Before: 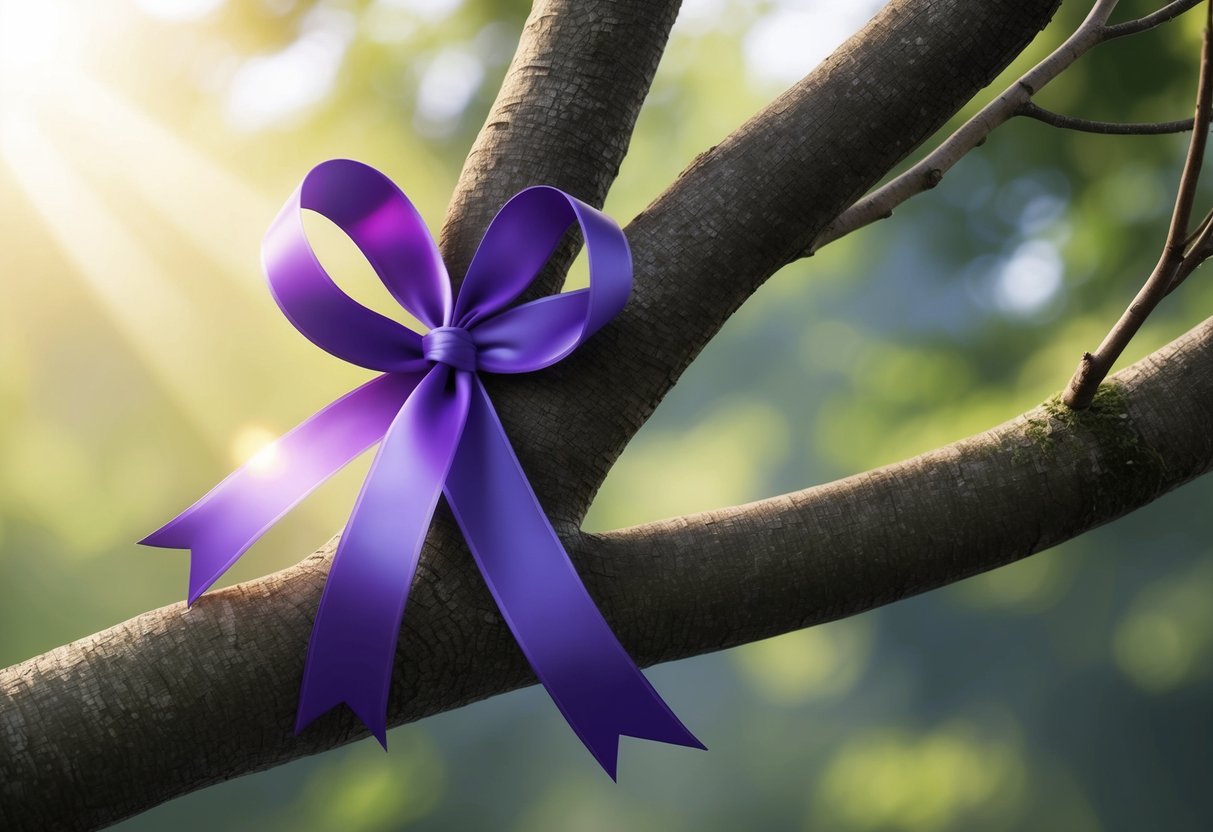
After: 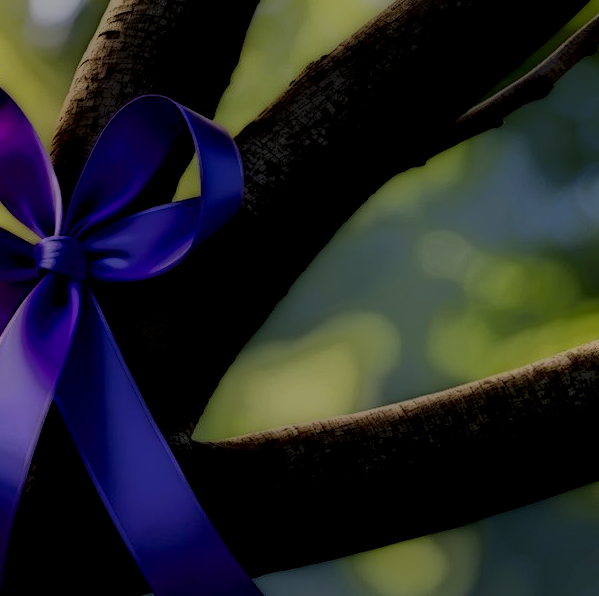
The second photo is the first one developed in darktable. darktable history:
local contrast: highlights 3%, shadows 217%, detail 164%, midtone range 0.008
crop: left 32.121%, top 10.968%, right 18.463%, bottom 17.367%
